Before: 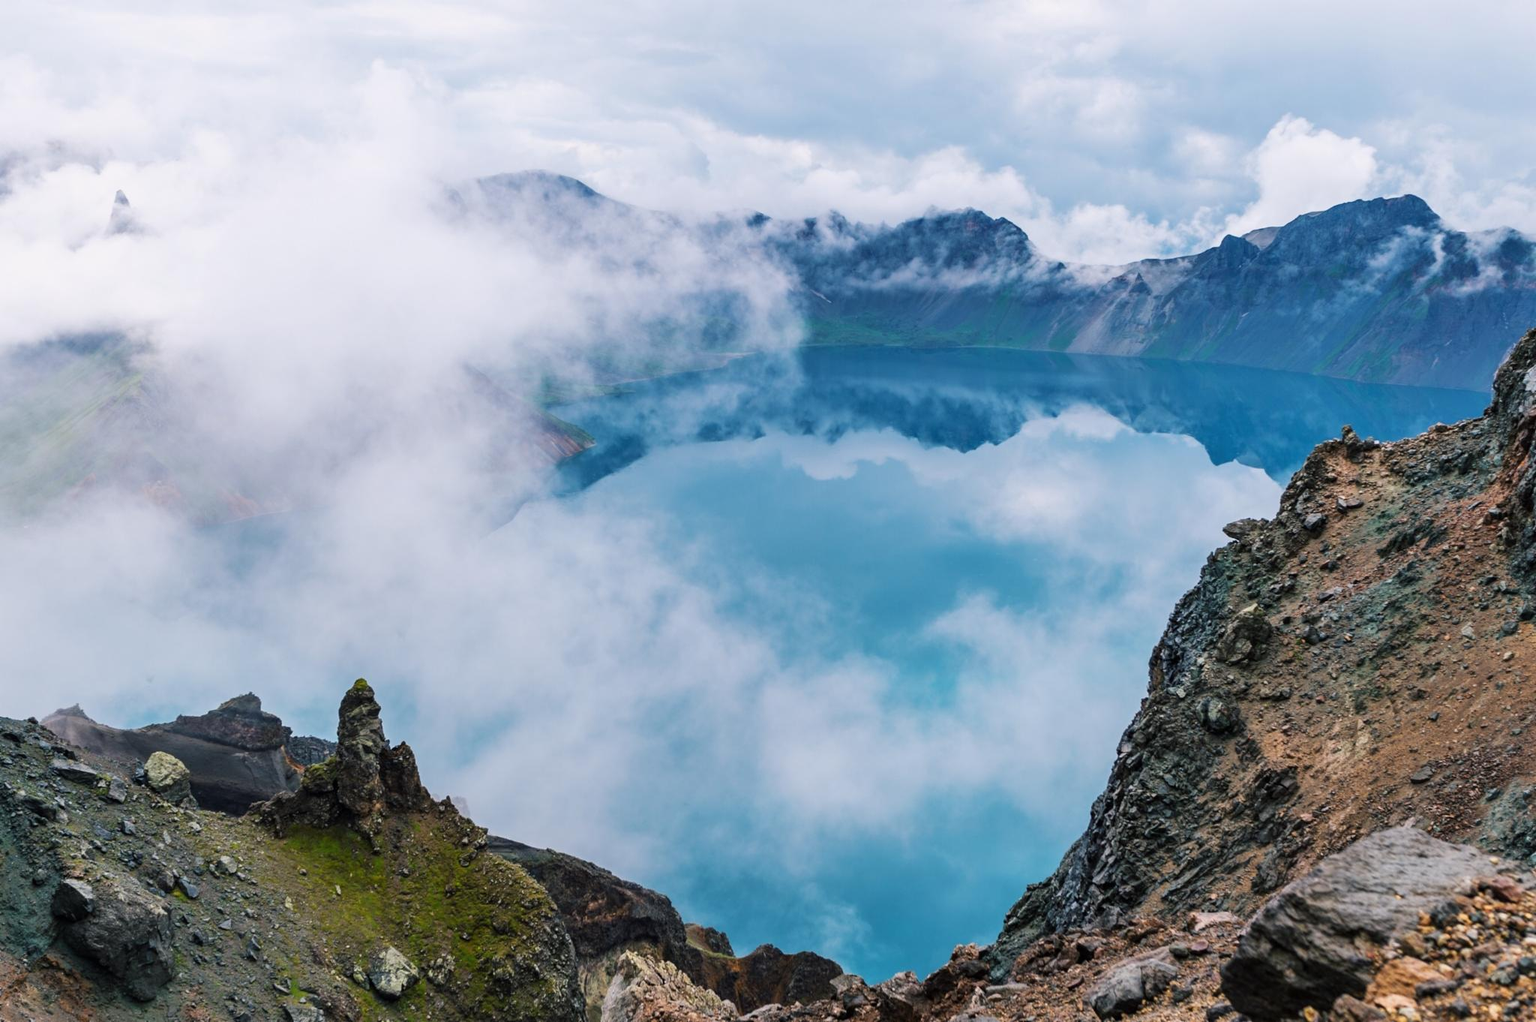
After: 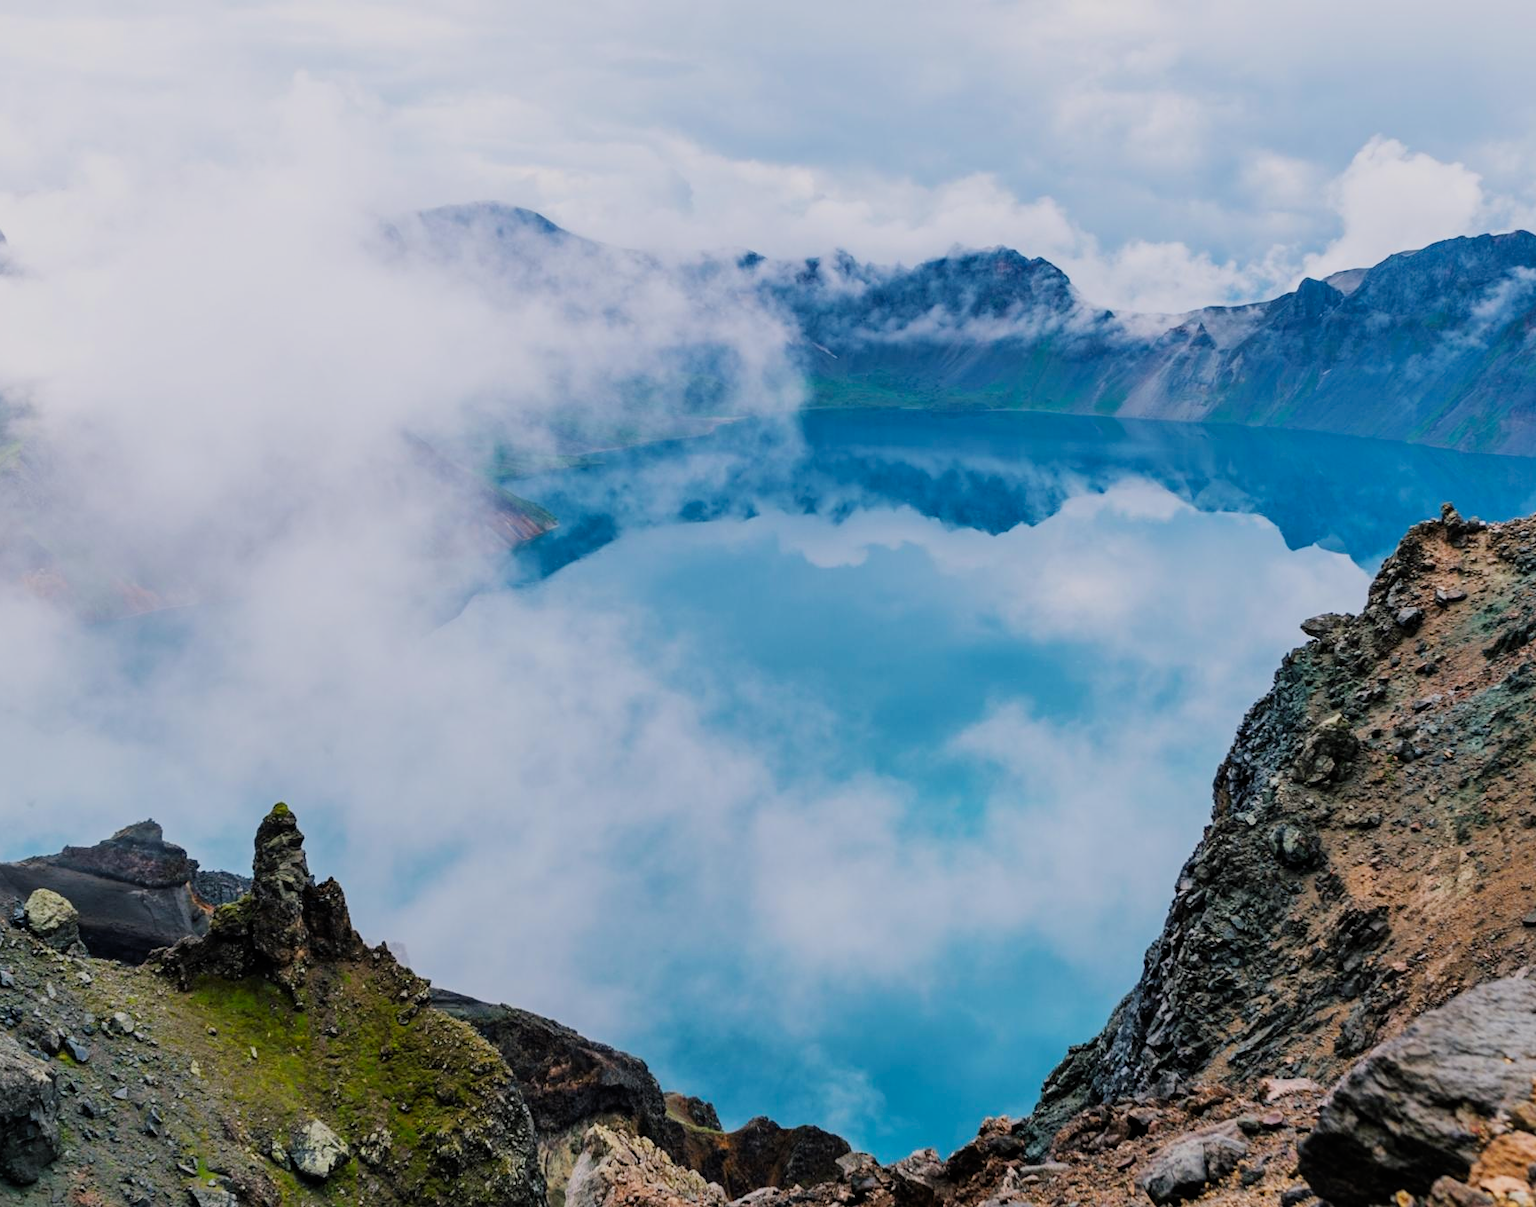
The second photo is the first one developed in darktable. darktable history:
crop: left 8.065%, right 7.403%
contrast brightness saturation: contrast 0.037, saturation 0.164
shadows and highlights: shadows 31.11, highlights 0.816, soften with gaussian
filmic rgb: black relative exposure -7.99 EV, white relative exposure 3.84 EV, threshold 3.06 EV, hardness 4.32, enable highlight reconstruction true
